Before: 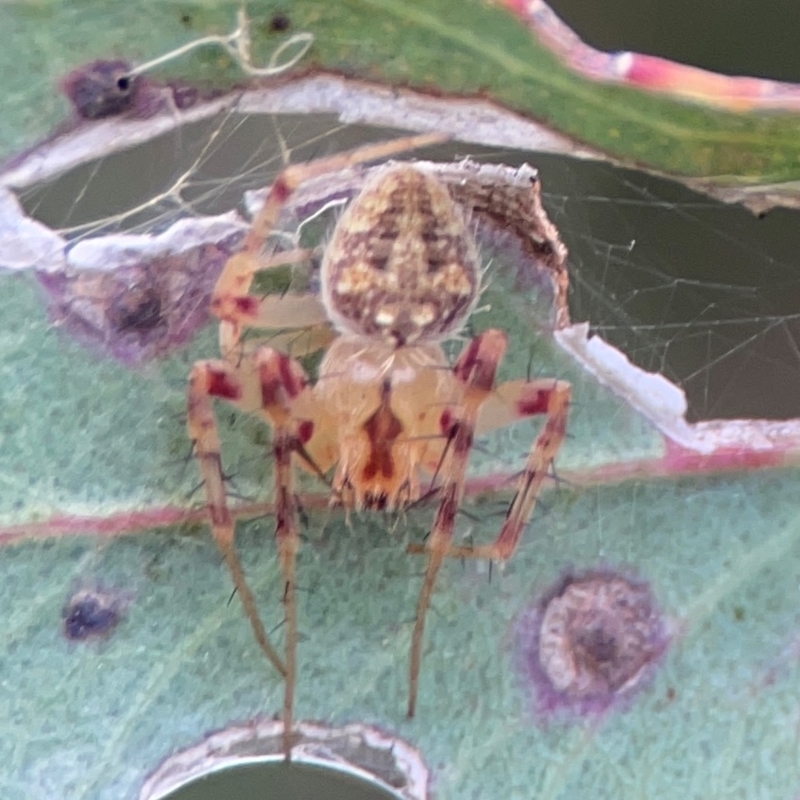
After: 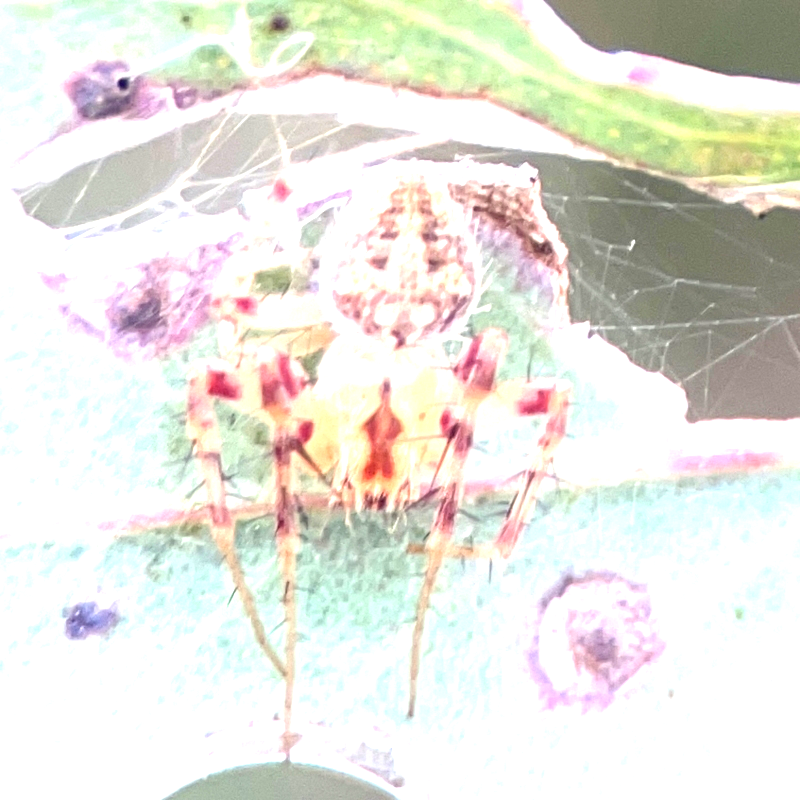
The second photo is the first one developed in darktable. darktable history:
exposure: black level correction 0, exposure 1.994 EV, compensate highlight preservation false
